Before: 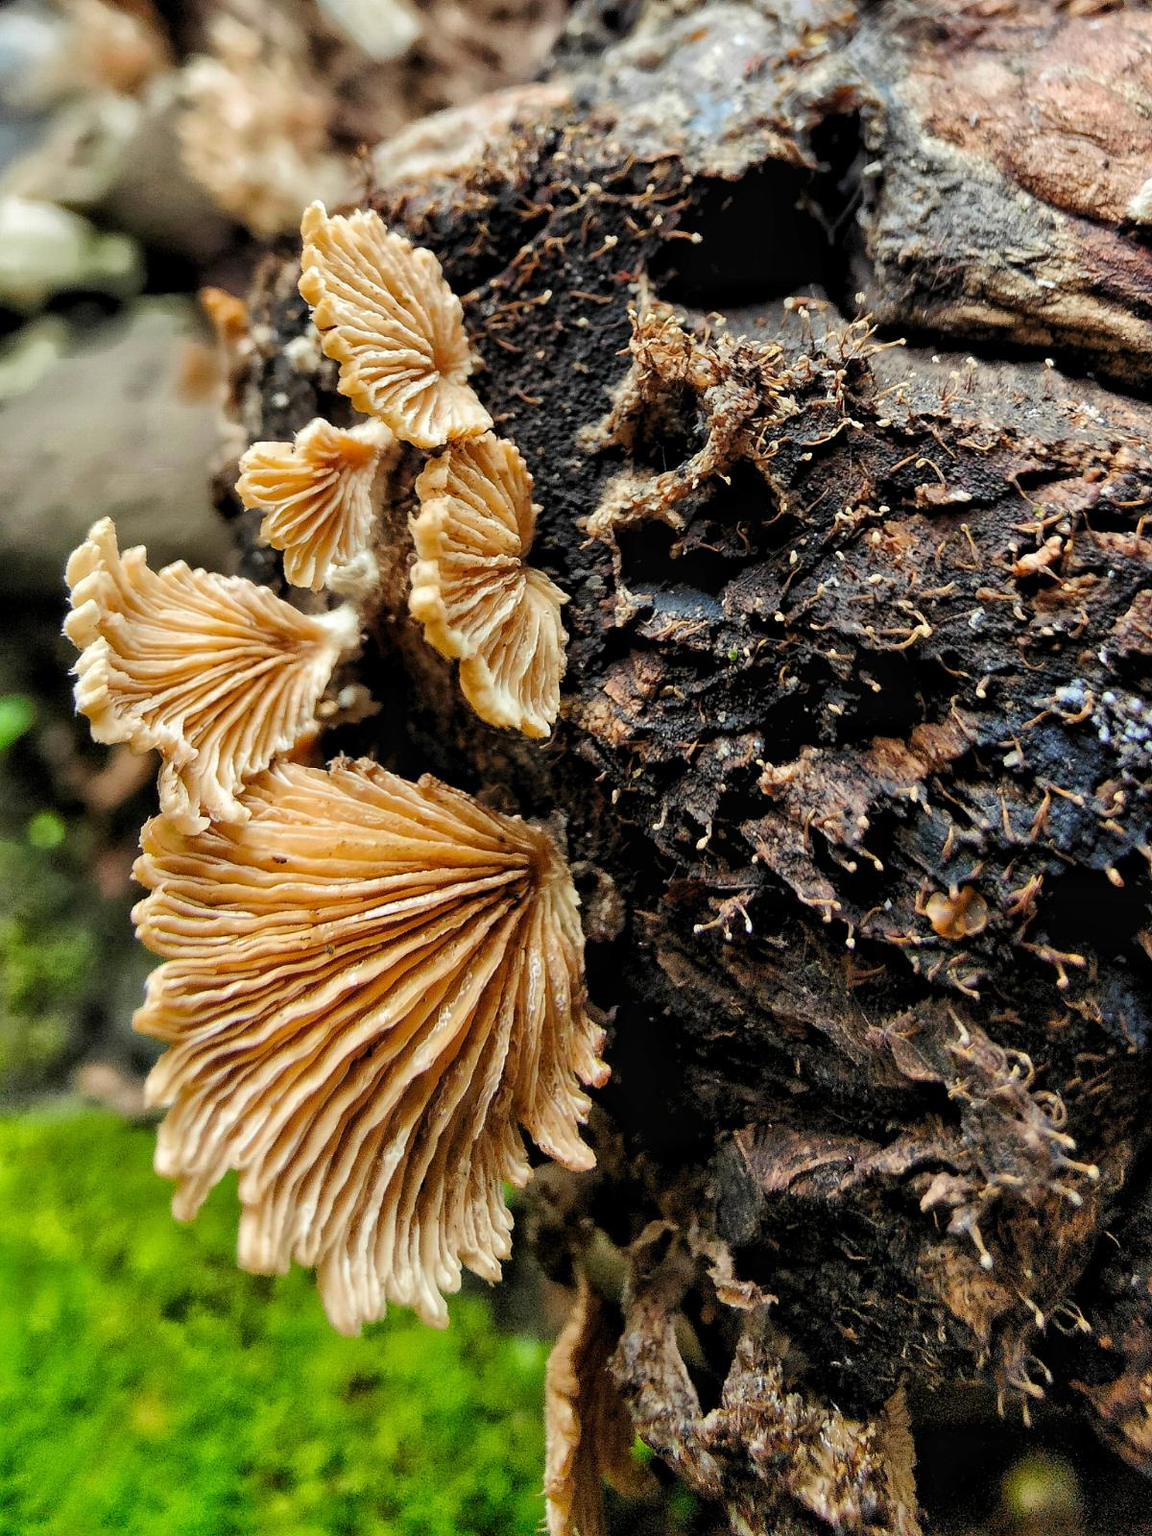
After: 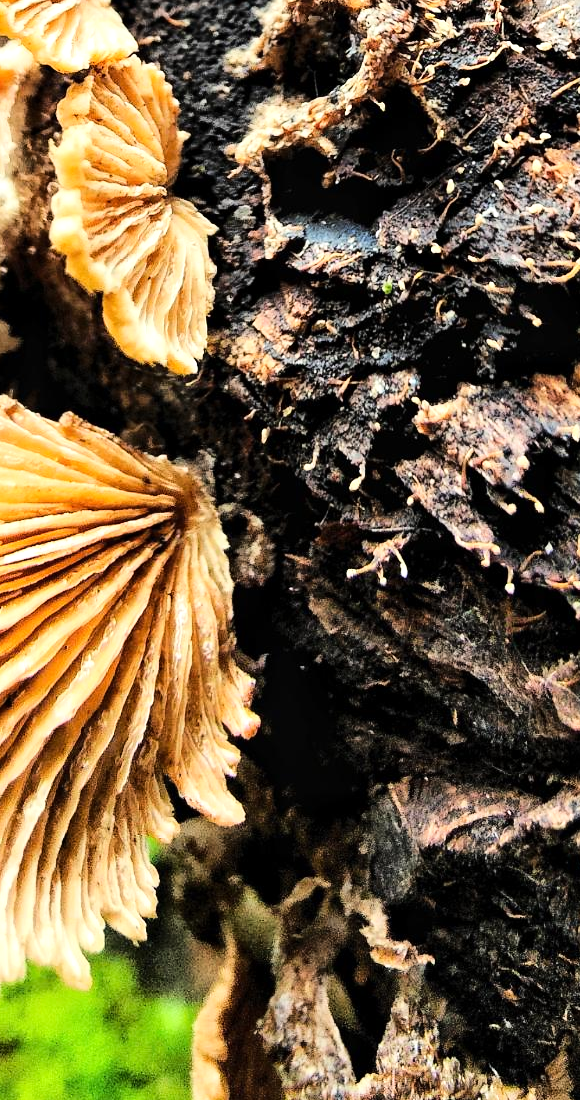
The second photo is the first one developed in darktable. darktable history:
base curve: curves: ch0 [(0, 0) (0.036, 0.025) (0.121, 0.166) (0.206, 0.329) (0.605, 0.79) (1, 1)]
exposure: exposure 0.605 EV, compensate highlight preservation false
crop: left 31.347%, top 24.646%, right 20.285%, bottom 6.551%
